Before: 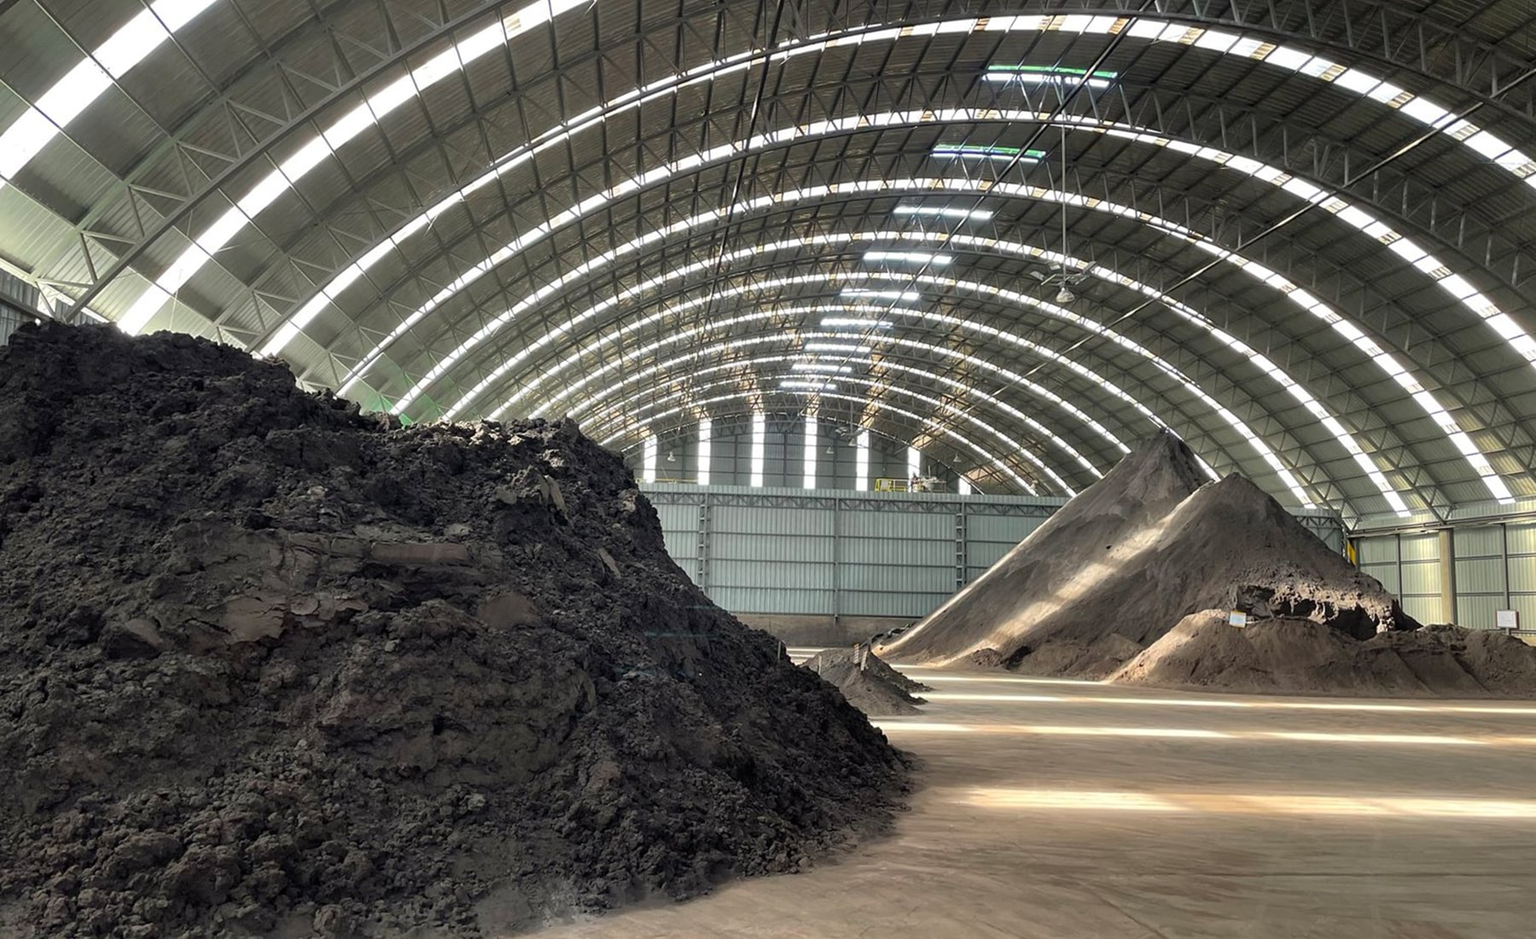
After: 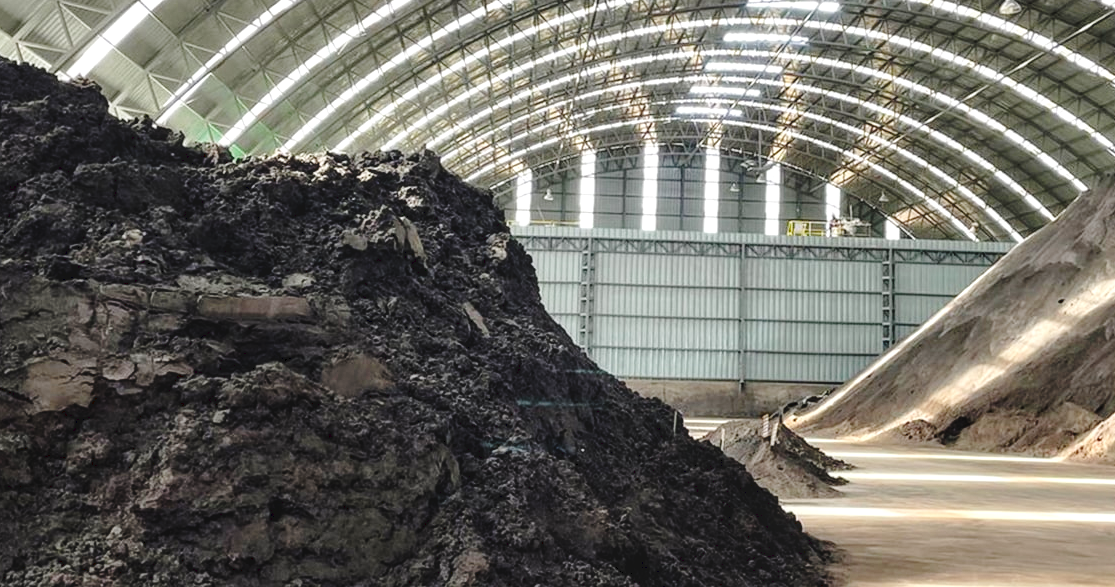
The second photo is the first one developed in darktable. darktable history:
crop: left 13.27%, top 30.926%, right 24.781%, bottom 15.698%
exposure: exposure 0.203 EV, compensate highlight preservation false
tone curve: curves: ch0 [(0, 0) (0.003, 0.072) (0.011, 0.073) (0.025, 0.072) (0.044, 0.076) (0.069, 0.089) (0.1, 0.103) (0.136, 0.123) (0.177, 0.158) (0.224, 0.21) (0.277, 0.275) (0.335, 0.372) (0.399, 0.463) (0.468, 0.556) (0.543, 0.633) (0.623, 0.712) (0.709, 0.795) (0.801, 0.869) (0.898, 0.942) (1, 1)], preserve colors none
local contrast: on, module defaults
